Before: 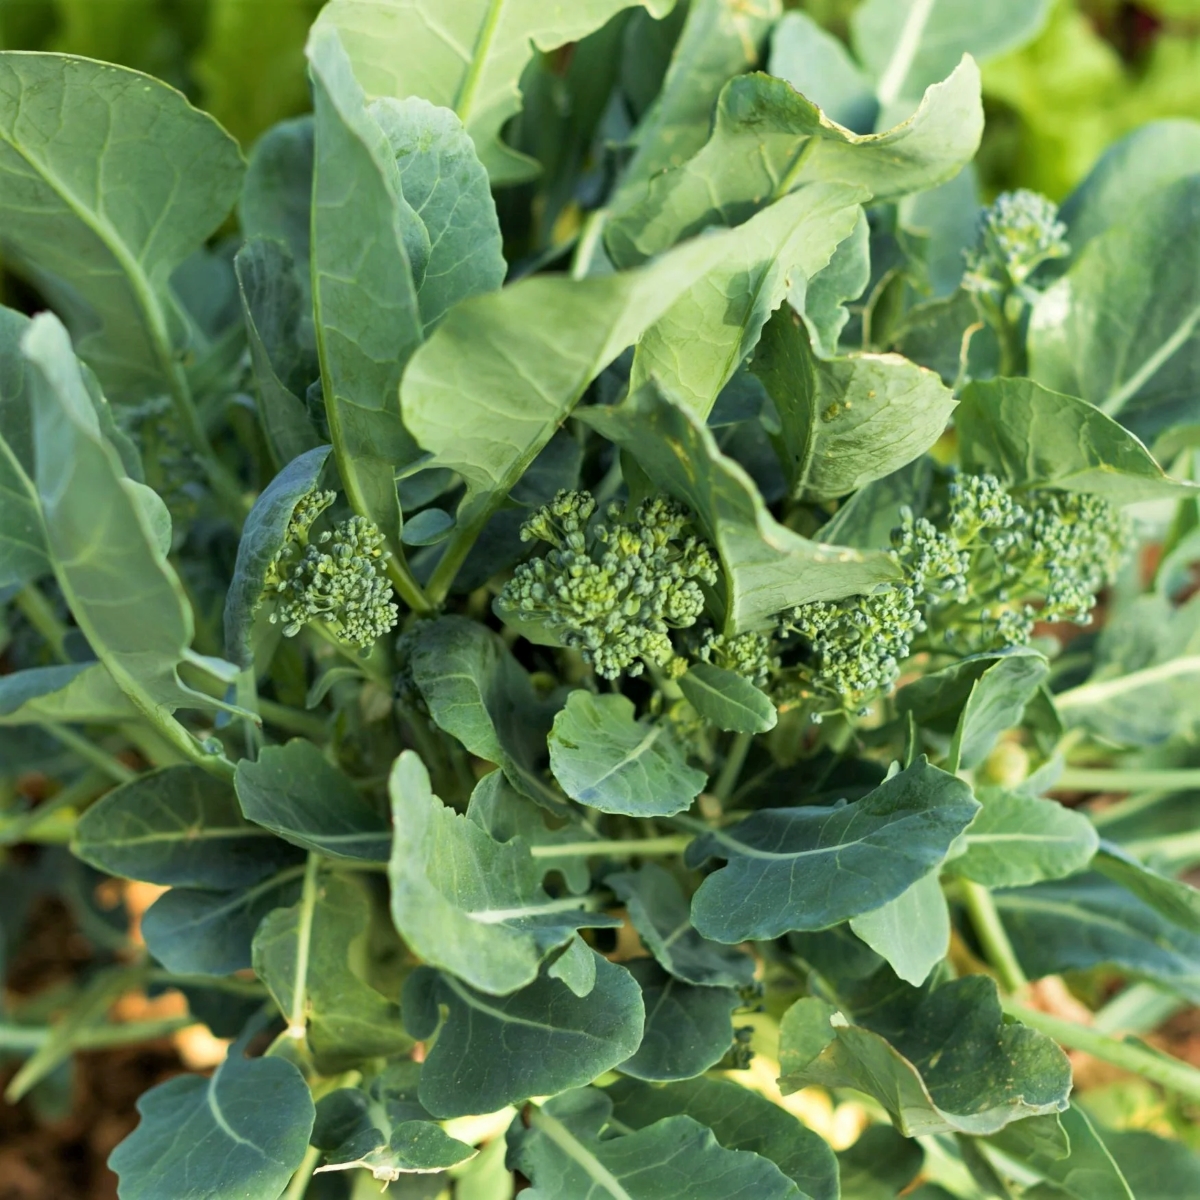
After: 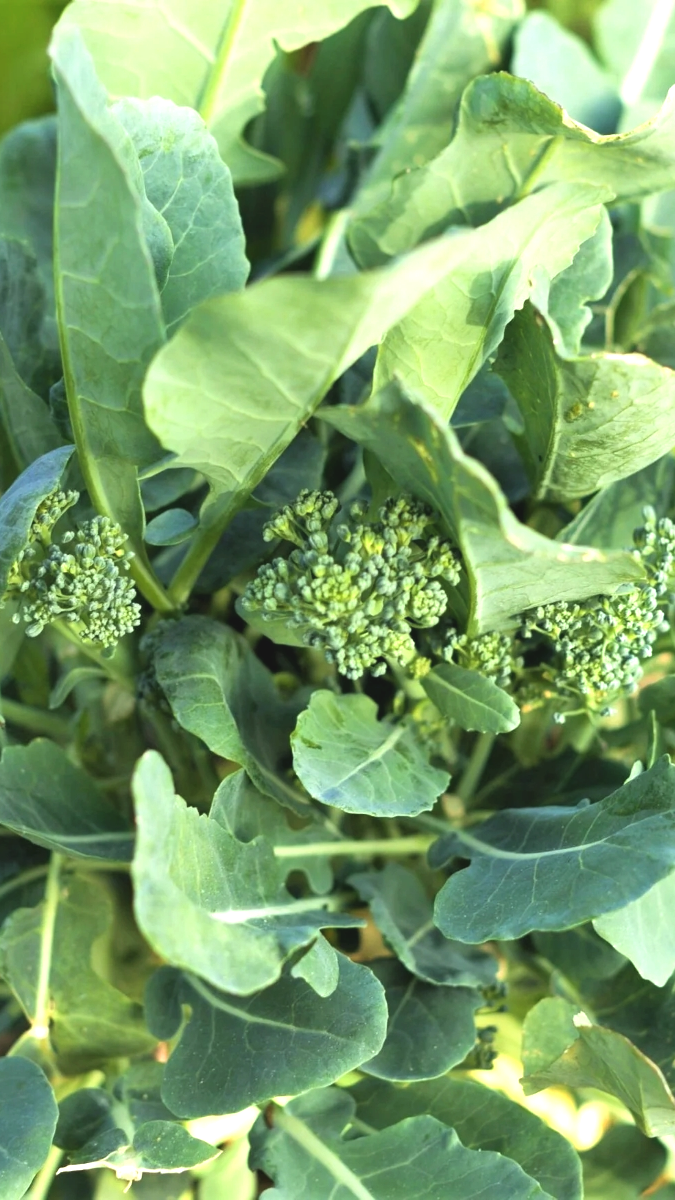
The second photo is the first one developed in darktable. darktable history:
crop: left 21.496%, right 22.254%
white balance: red 0.986, blue 1.01
exposure: black level correction -0.005, exposure 0.622 EV, compensate highlight preservation false
